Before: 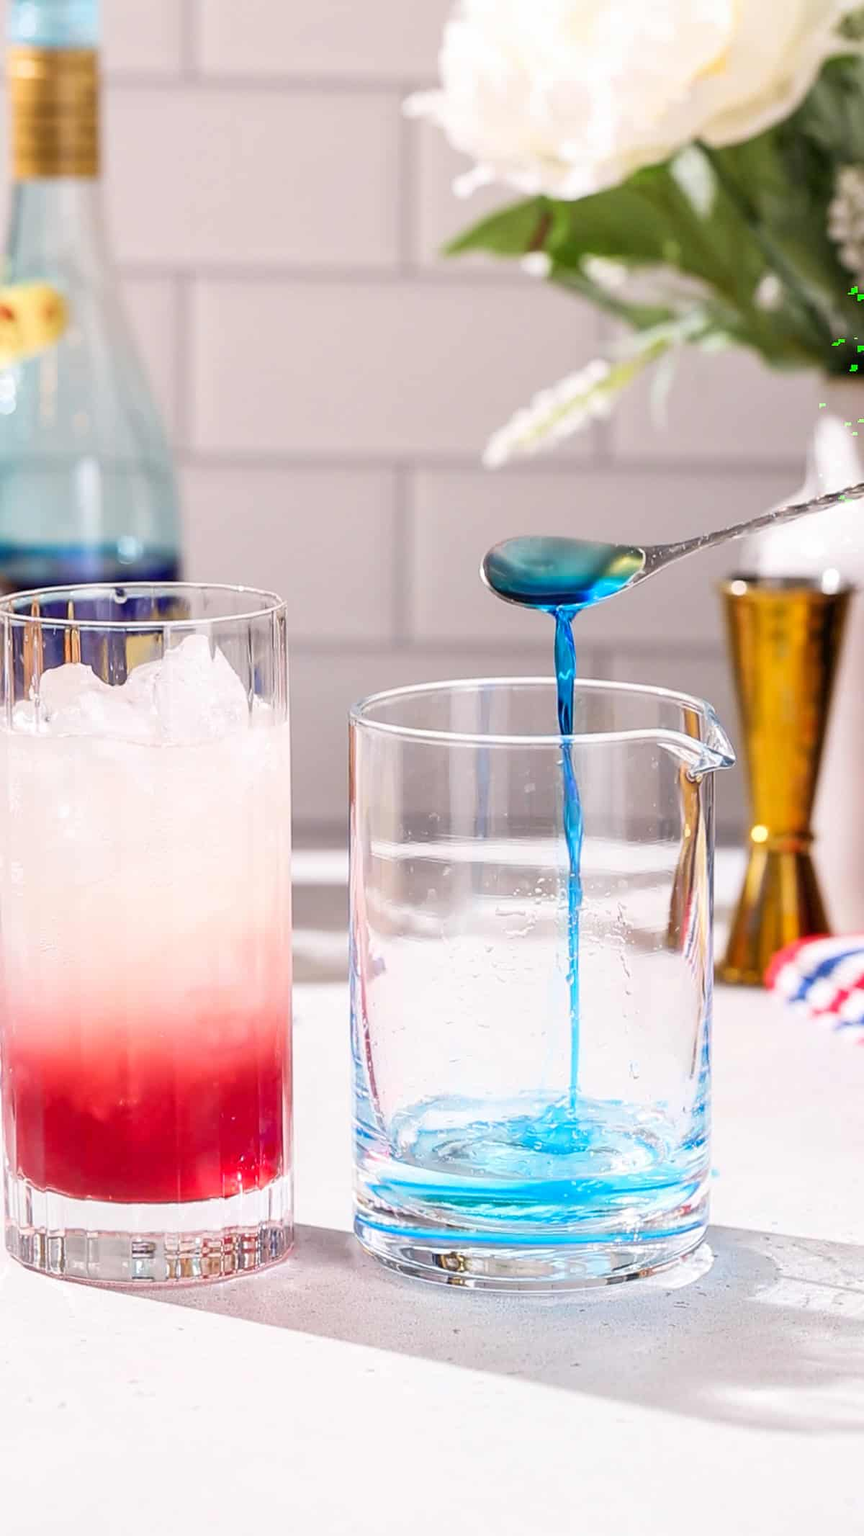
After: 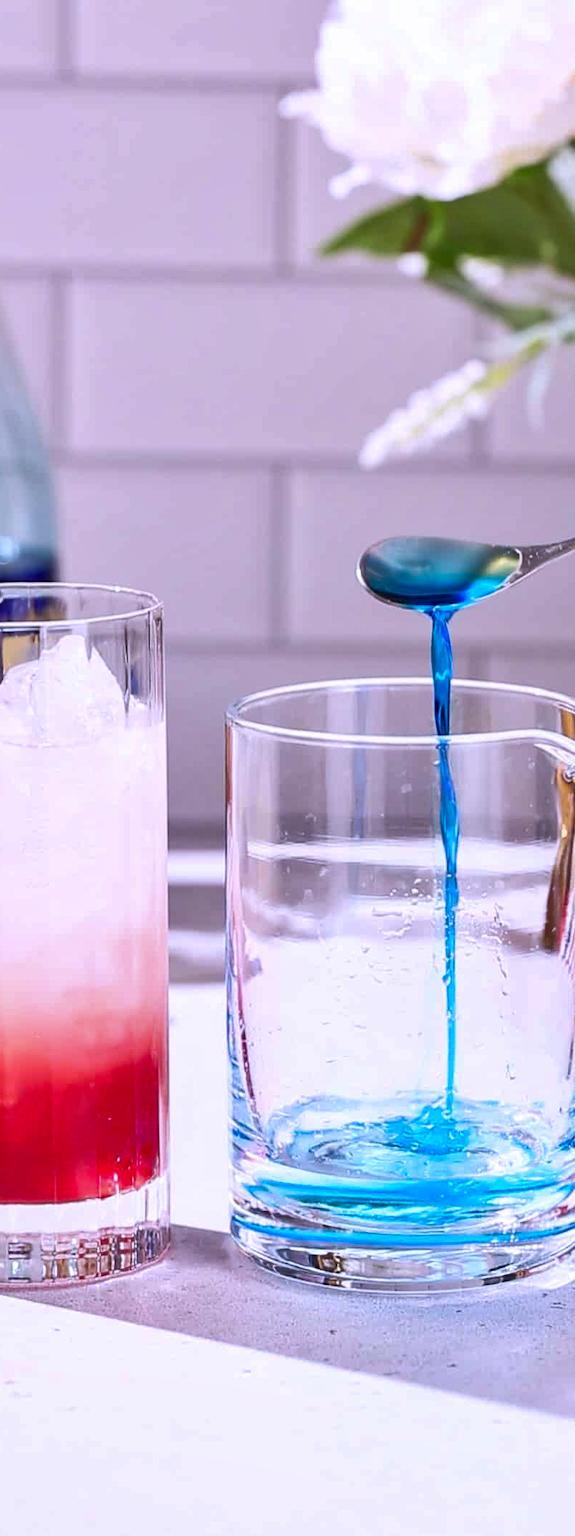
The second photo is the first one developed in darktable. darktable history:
crop and rotate: left 14.385%, right 18.948%
shadows and highlights: shadows 60, soften with gaussian
color calibration: output R [1.063, -0.012, -0.003, 0], output B [-0.079, 0.047, 1, 0], illuminant custom, x 0.389, y 0.387, temperature 3838.64 K
